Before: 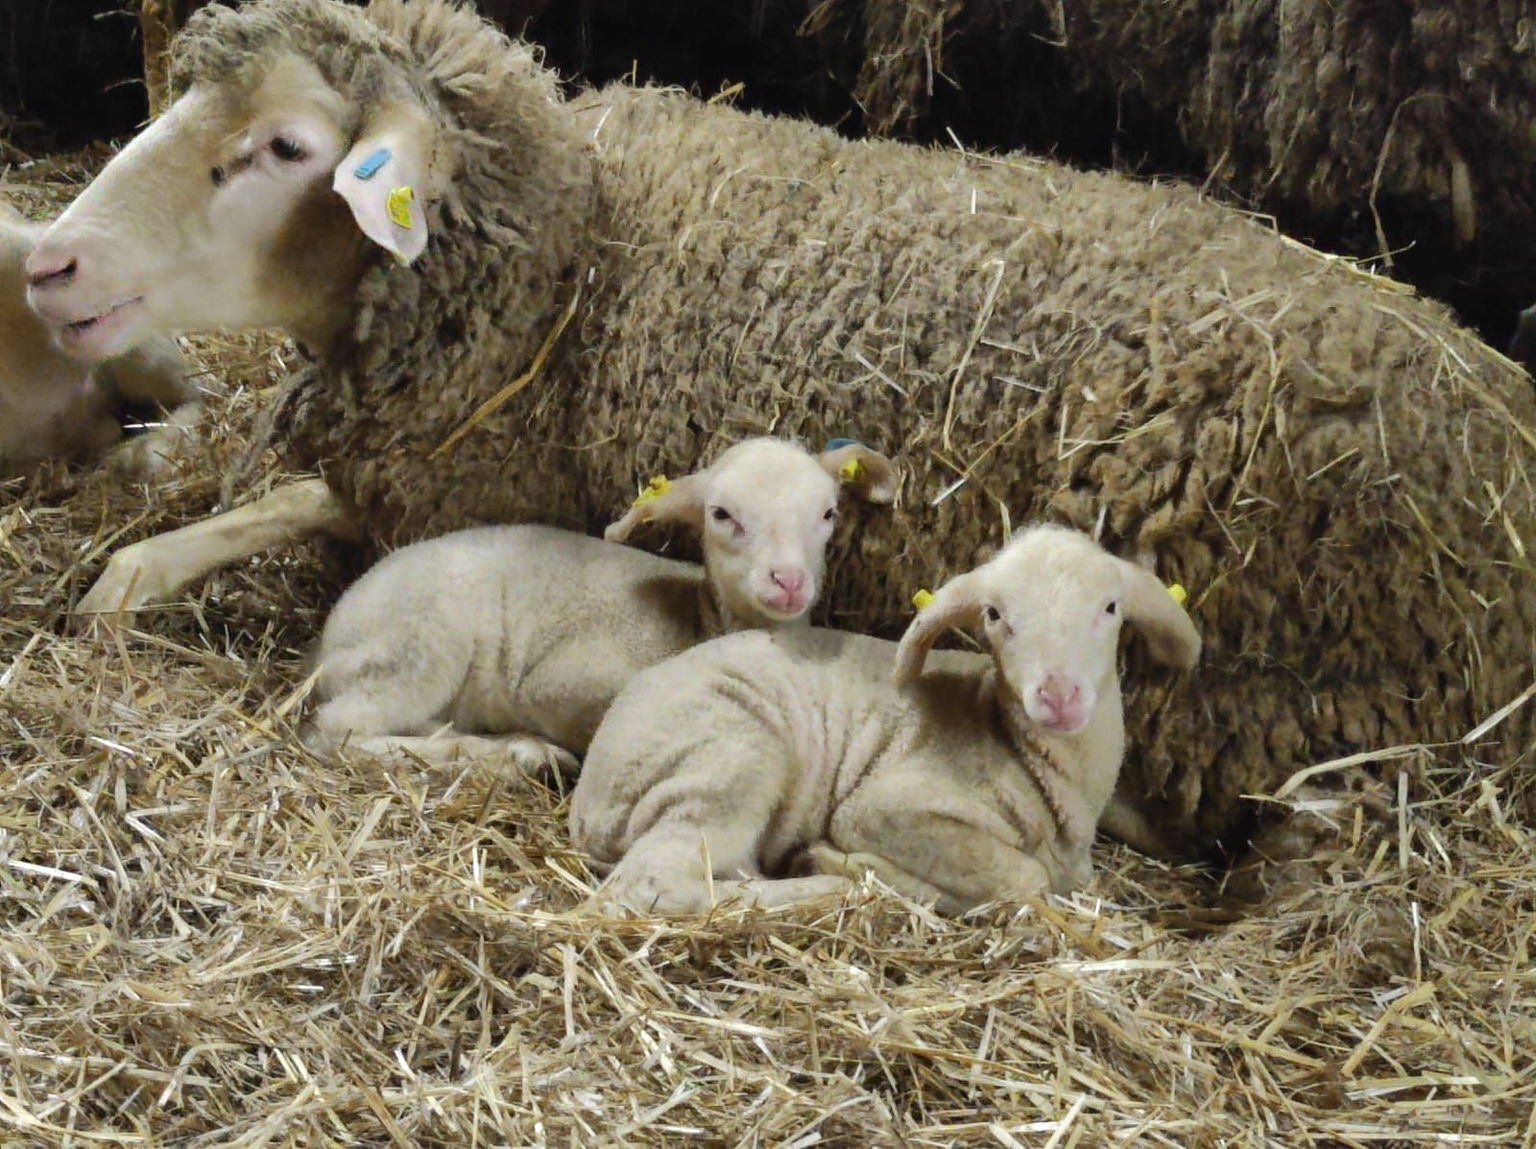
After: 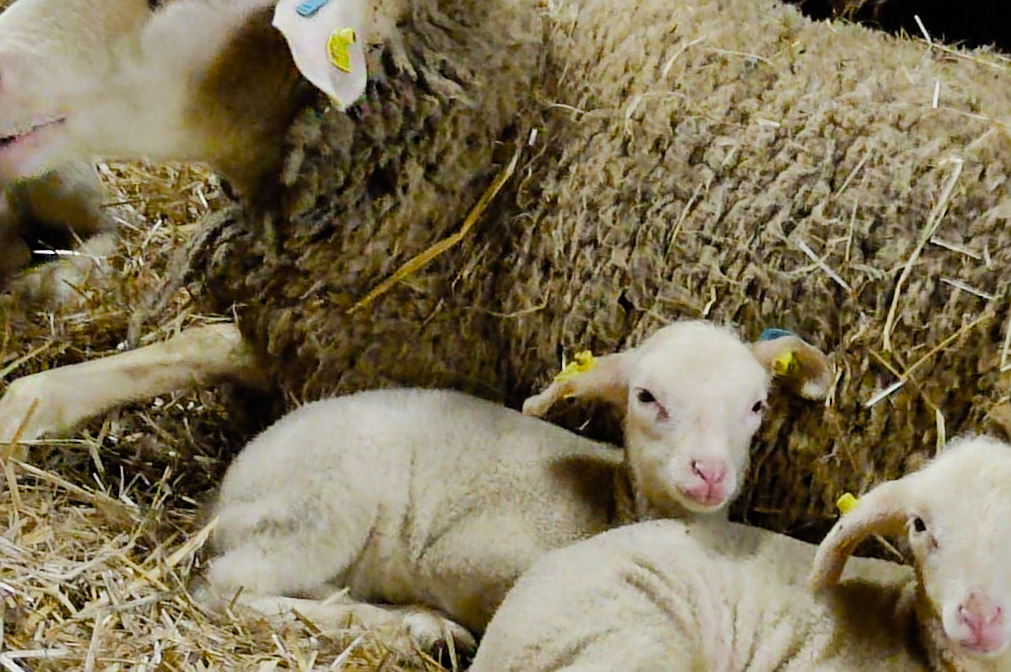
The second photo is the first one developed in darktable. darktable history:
color balance rgb: perceptual saturation grading › mid-tones 6.33%, perceptual saturation grading › shadows 72.44%, perceptual brilliance grading › highlights 11.59%, contrast 5.05%
filmic rgb: black relative exposure -7.65 EV, white relative exposure 4.56 EV, hardness 3.61
crop and rotate: angle -4.99°, left 2.122%, top 6.945%, right 27.566%, bottom 30.519%
sharpen: on, module defaults
